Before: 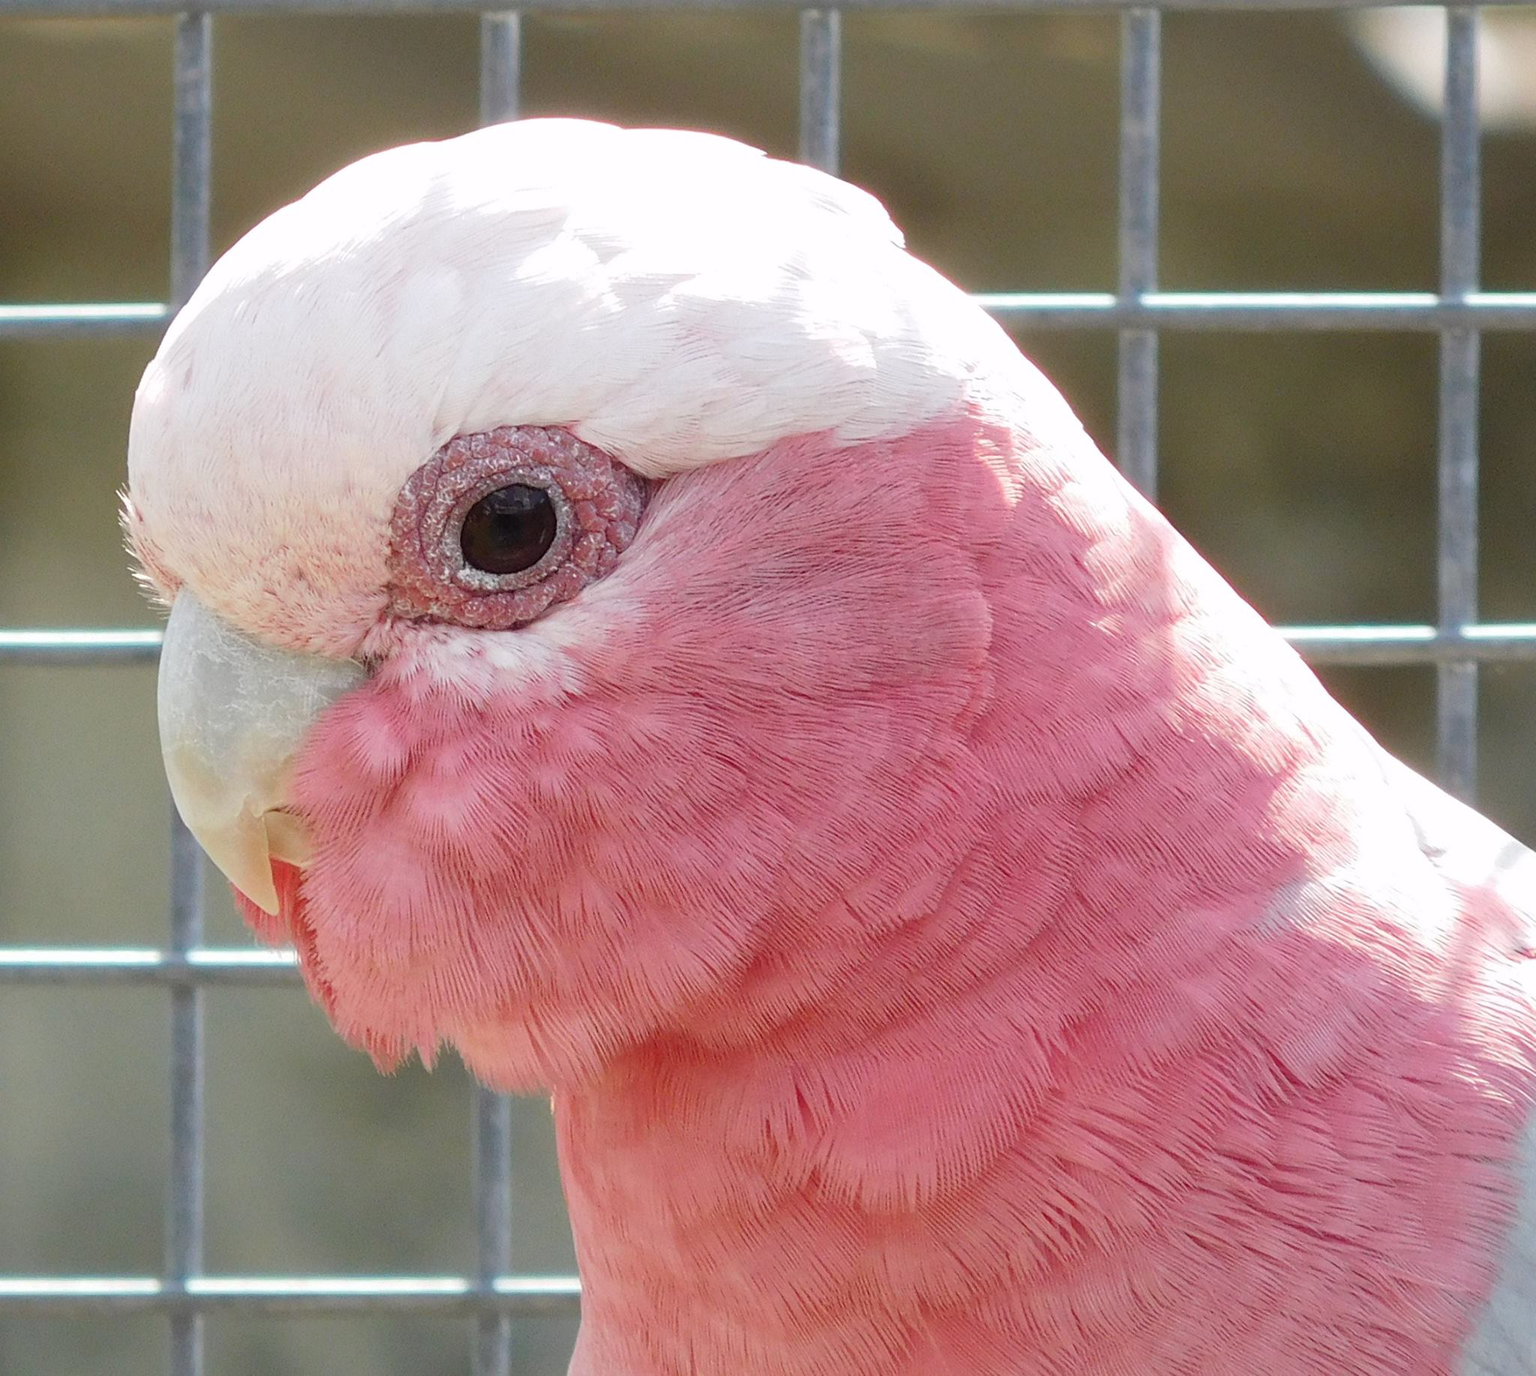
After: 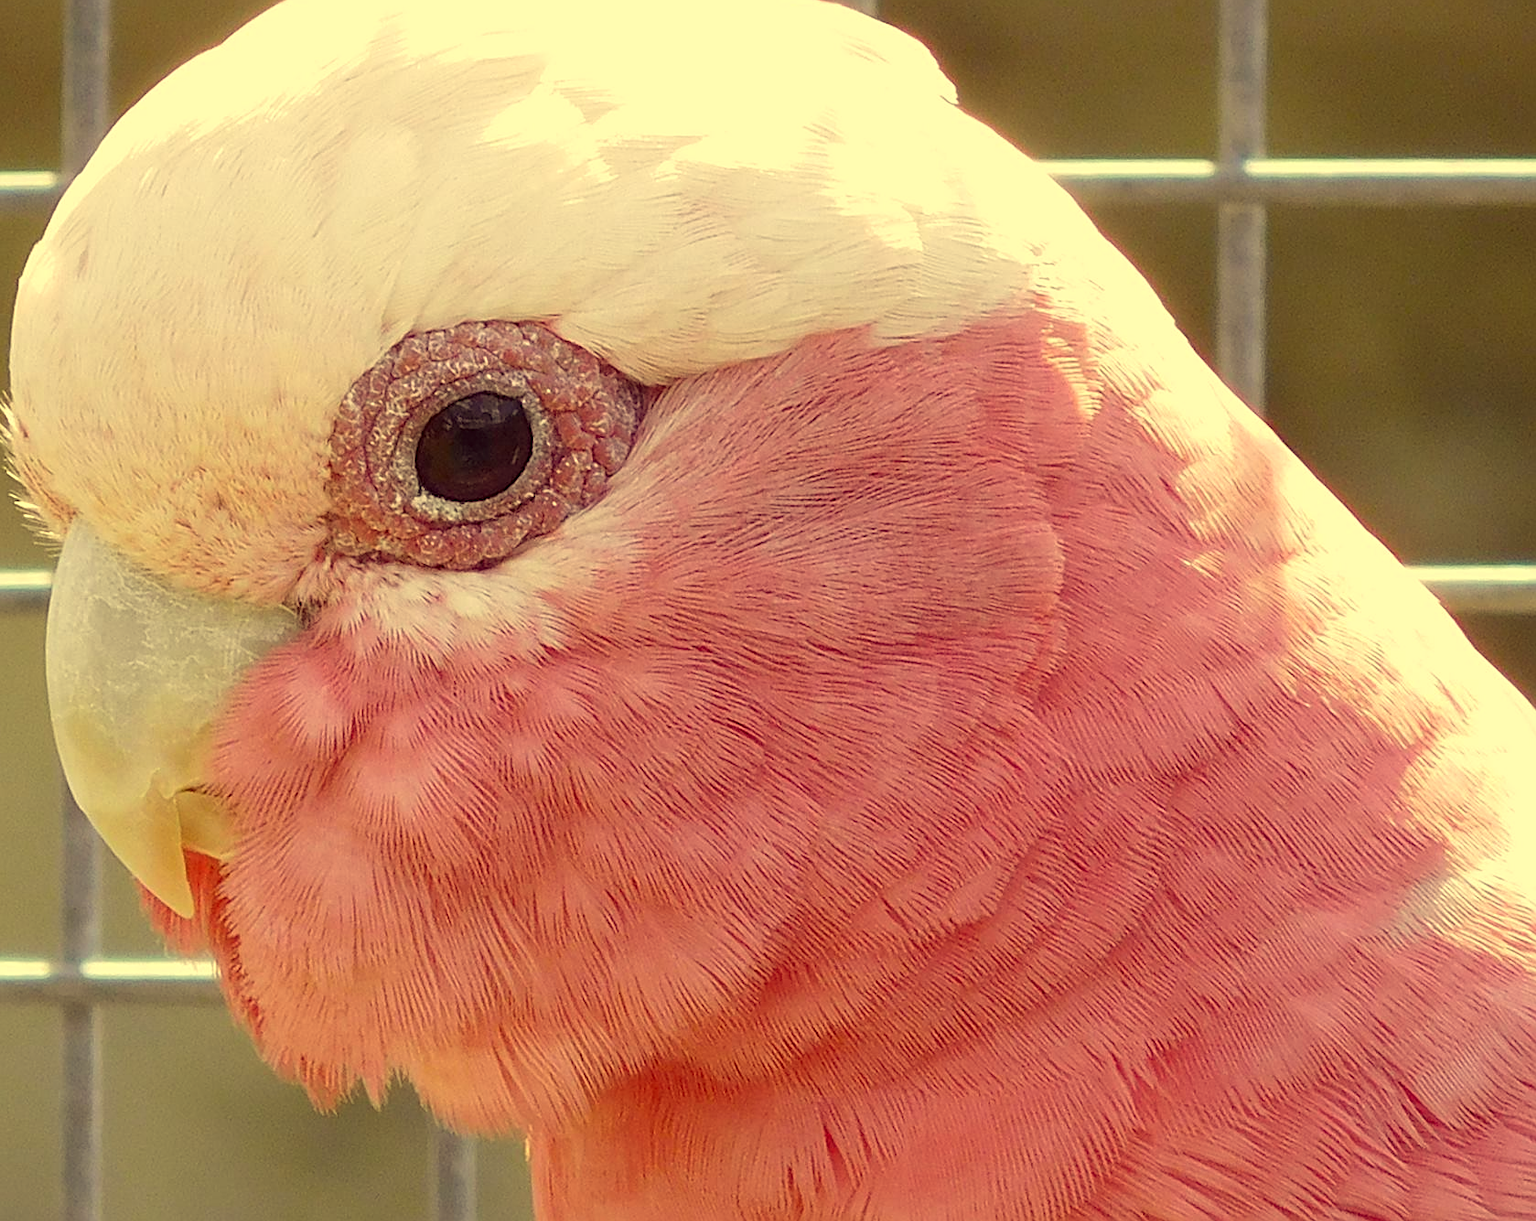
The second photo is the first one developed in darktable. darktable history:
crop: left 7.856%, top 11.836%, right 10.12%, bottom 15.387%
sharpen: on, module defaults
color correction: highlights a* -0.482, highlights b* 40, shadows a* 9.8, shadows b* -0.161
